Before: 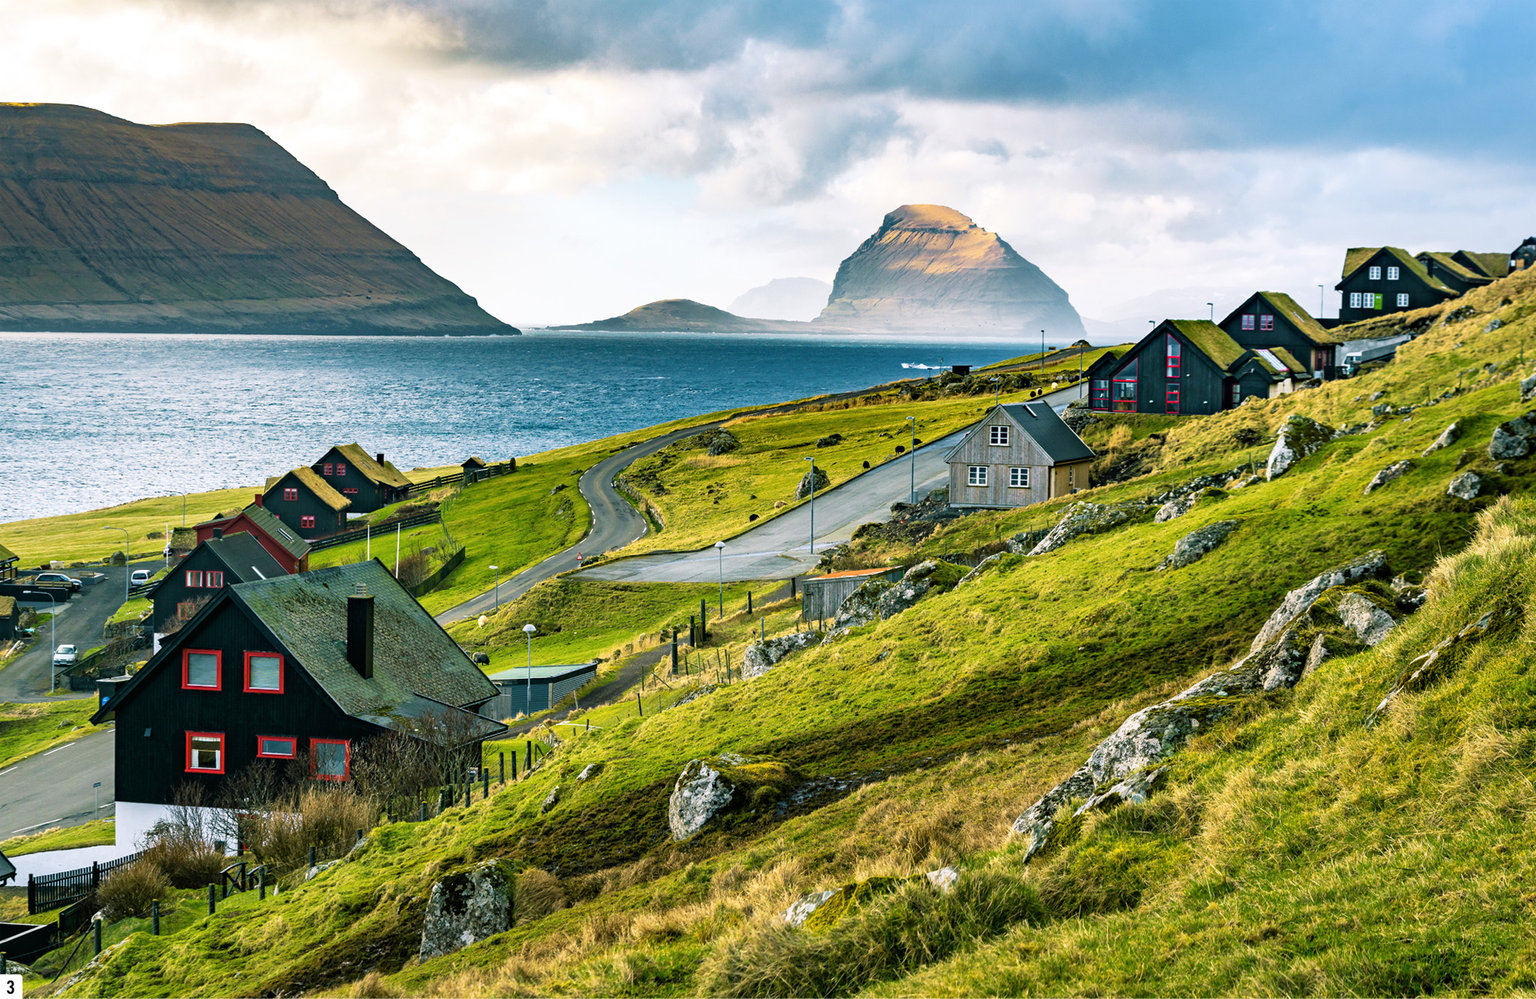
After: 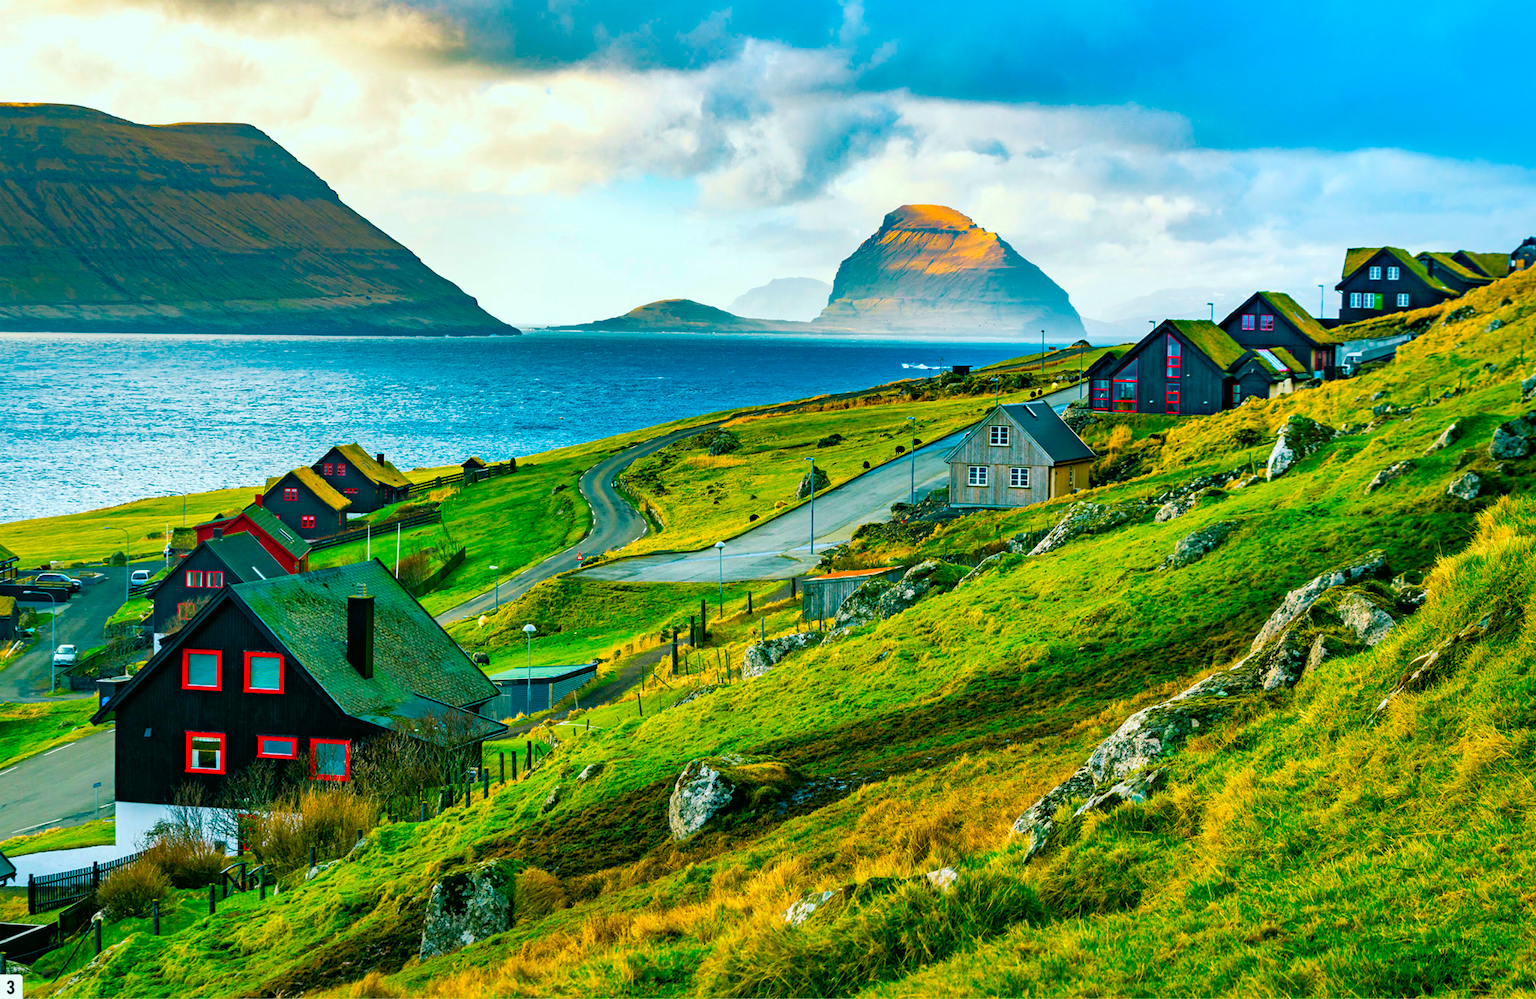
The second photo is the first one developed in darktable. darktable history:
color correction: highlights a* -7.45, highlights b* 1.58, shadows a* -3.43, saturation 1.4
shadows and highlights: on, module defaults
contrast brightness saturation: contrast 0.088, saturation 0.267
